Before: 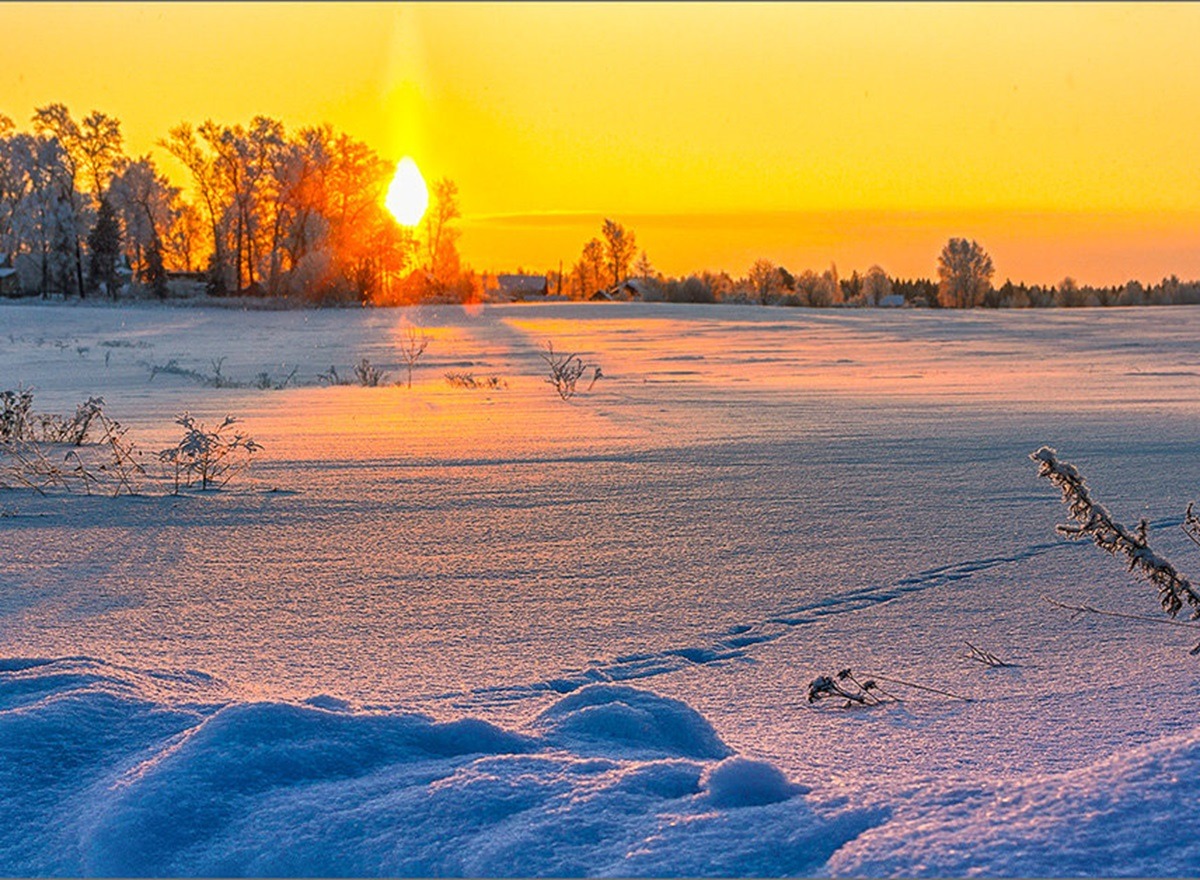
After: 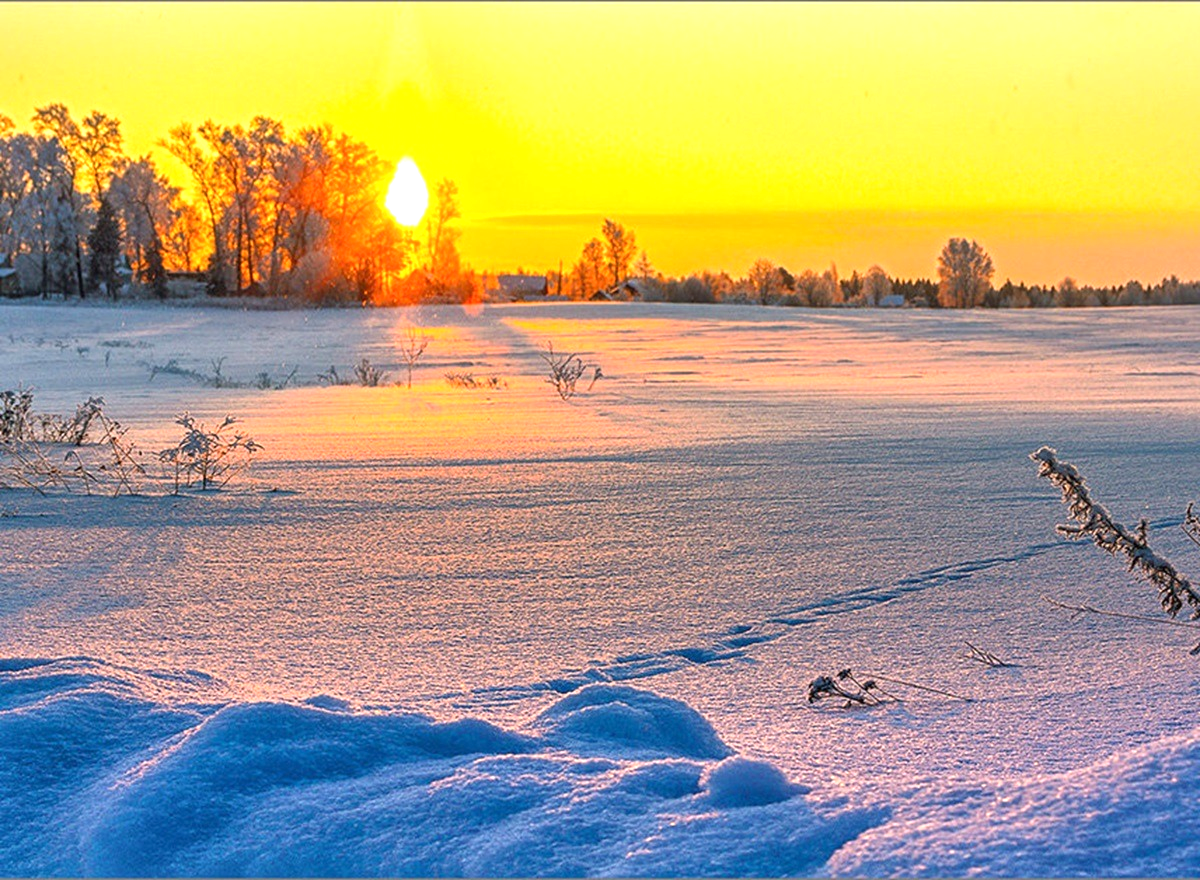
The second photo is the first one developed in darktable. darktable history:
exposure: exposure 0.508 EV, compensate highlight preservation false
